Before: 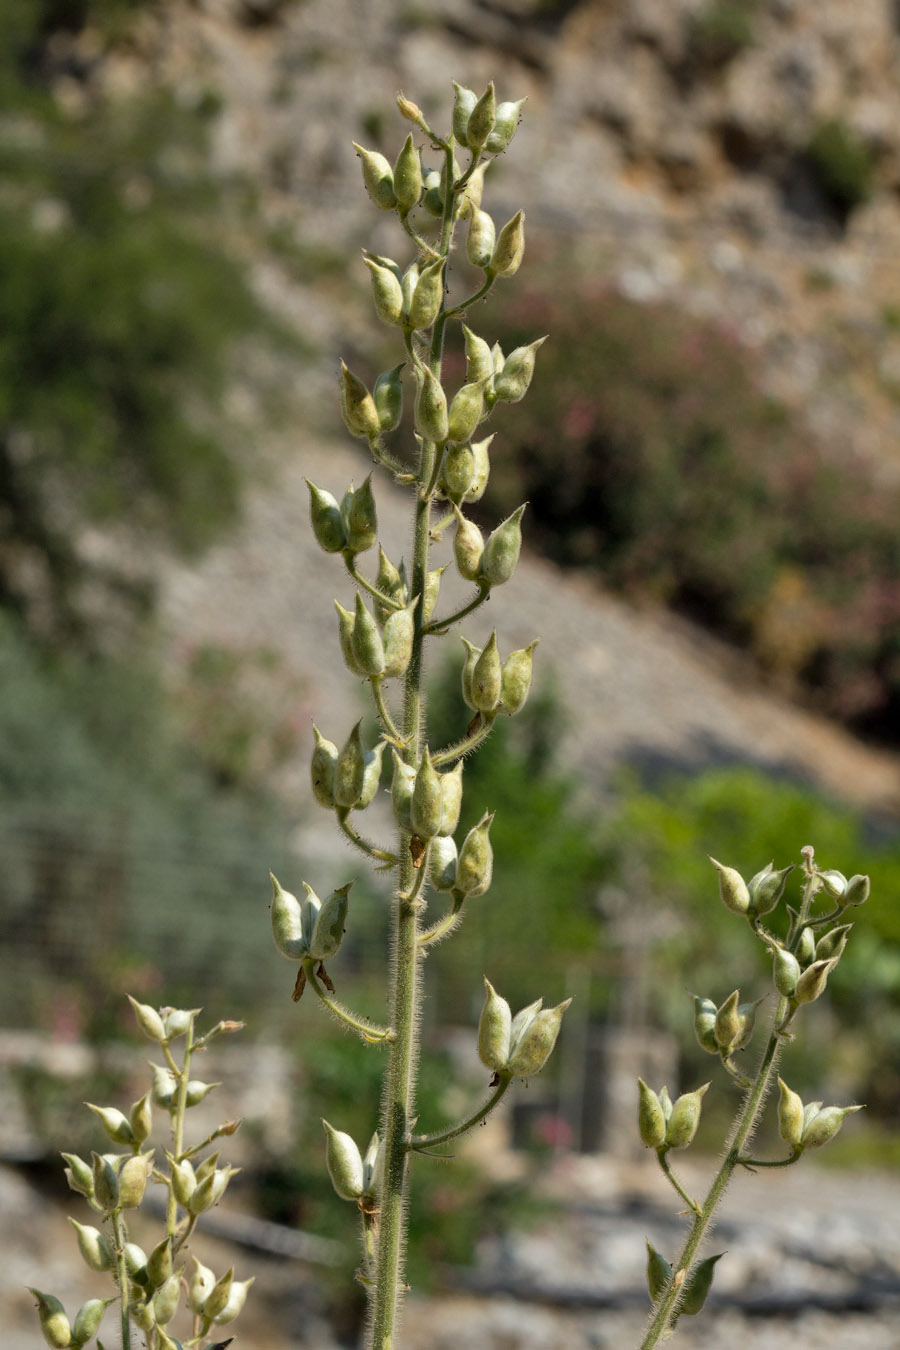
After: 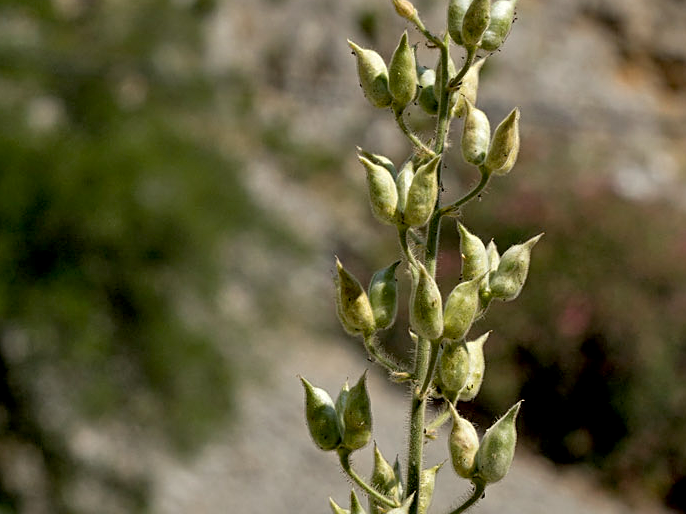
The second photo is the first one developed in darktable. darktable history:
exposure: black level correction 0.01, exposure 0.011 EV, compensate highlight preservation false
crop: left 0.579%, top 7.627%, right 23.167%, bottom 54.275%
sharpen: on, module defaults
